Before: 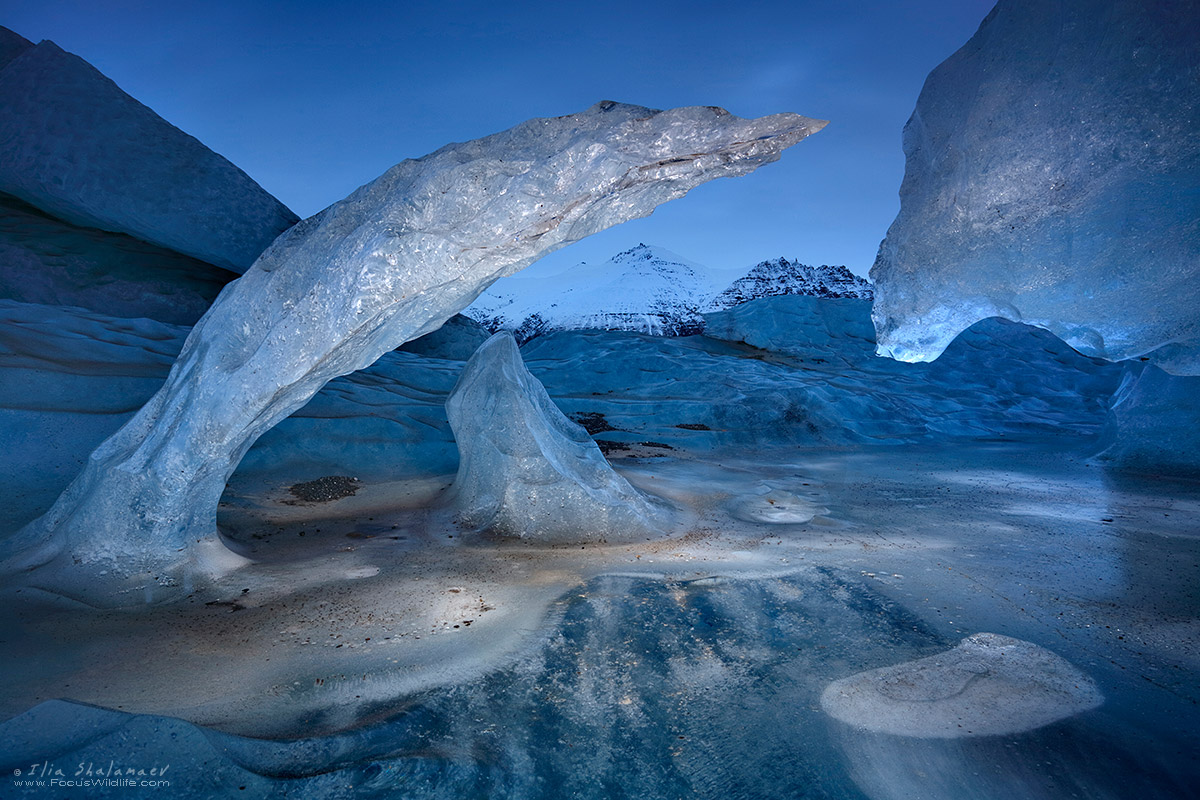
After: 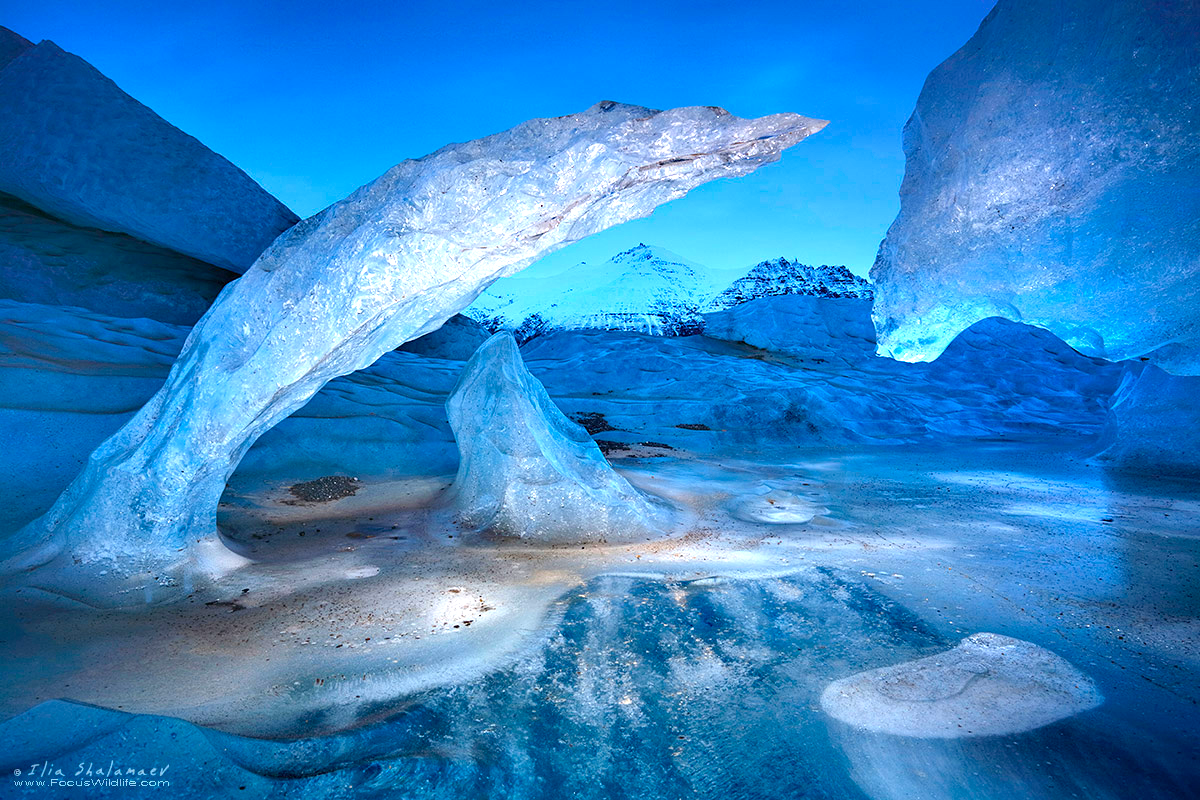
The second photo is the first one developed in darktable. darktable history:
exposure: black level correction 0, exposure 0.7 EV, compensate exposure bias true, compensate highlight preservation false
color balance rgb: perceptual saturation grading › global saturation 30%, global vibrance 20%
